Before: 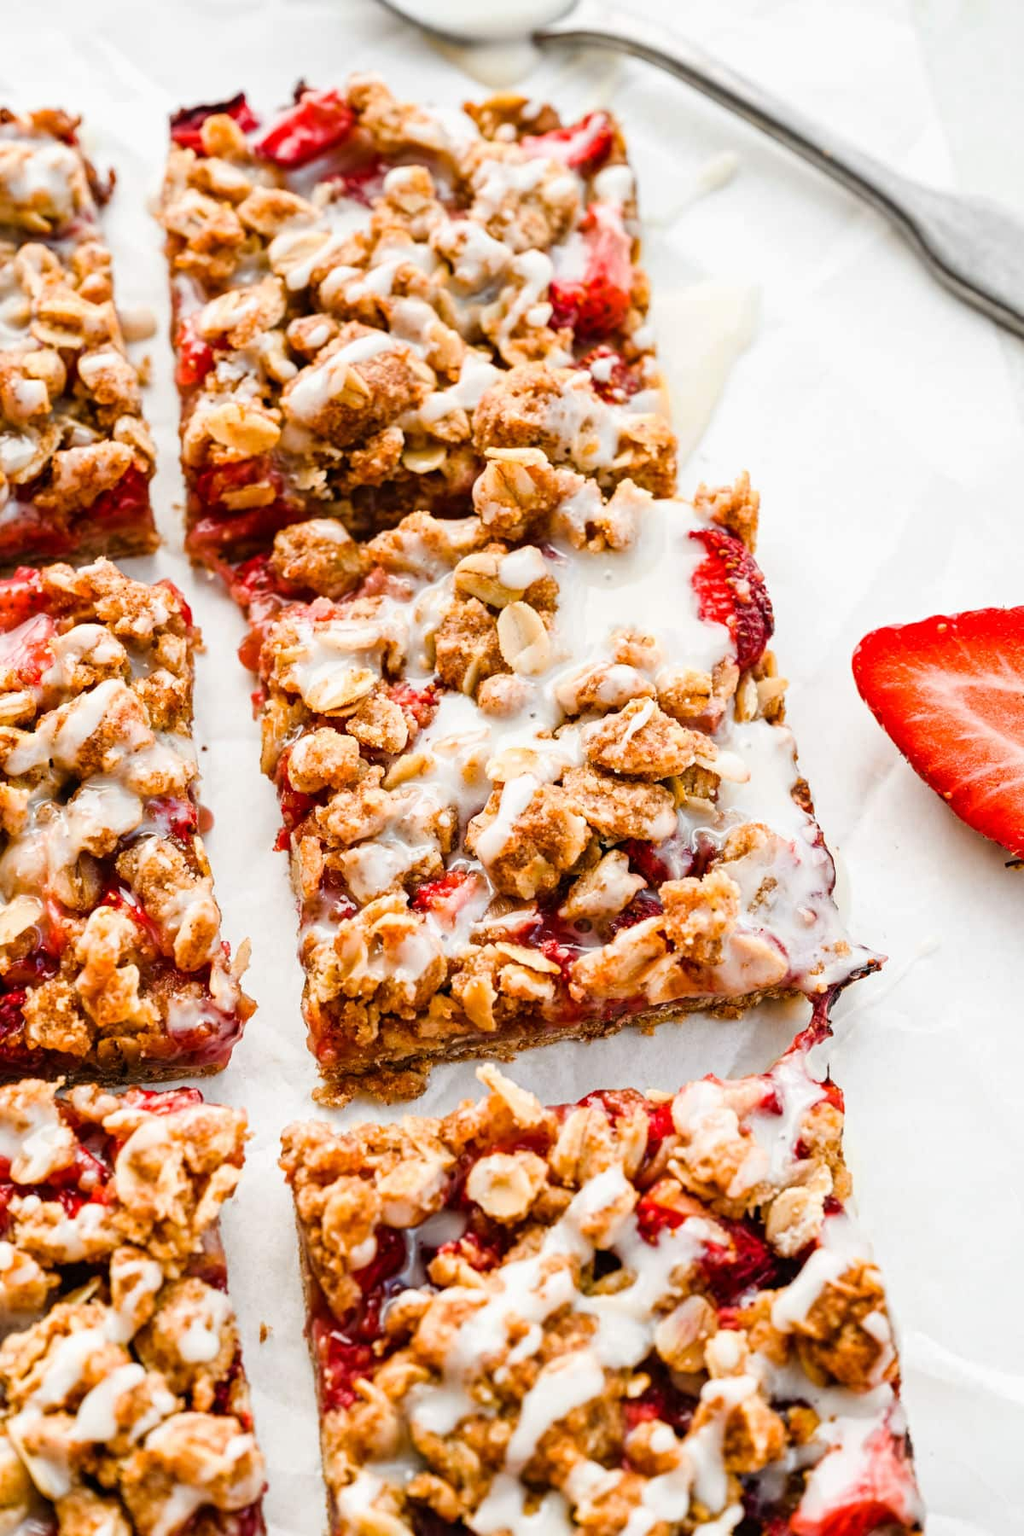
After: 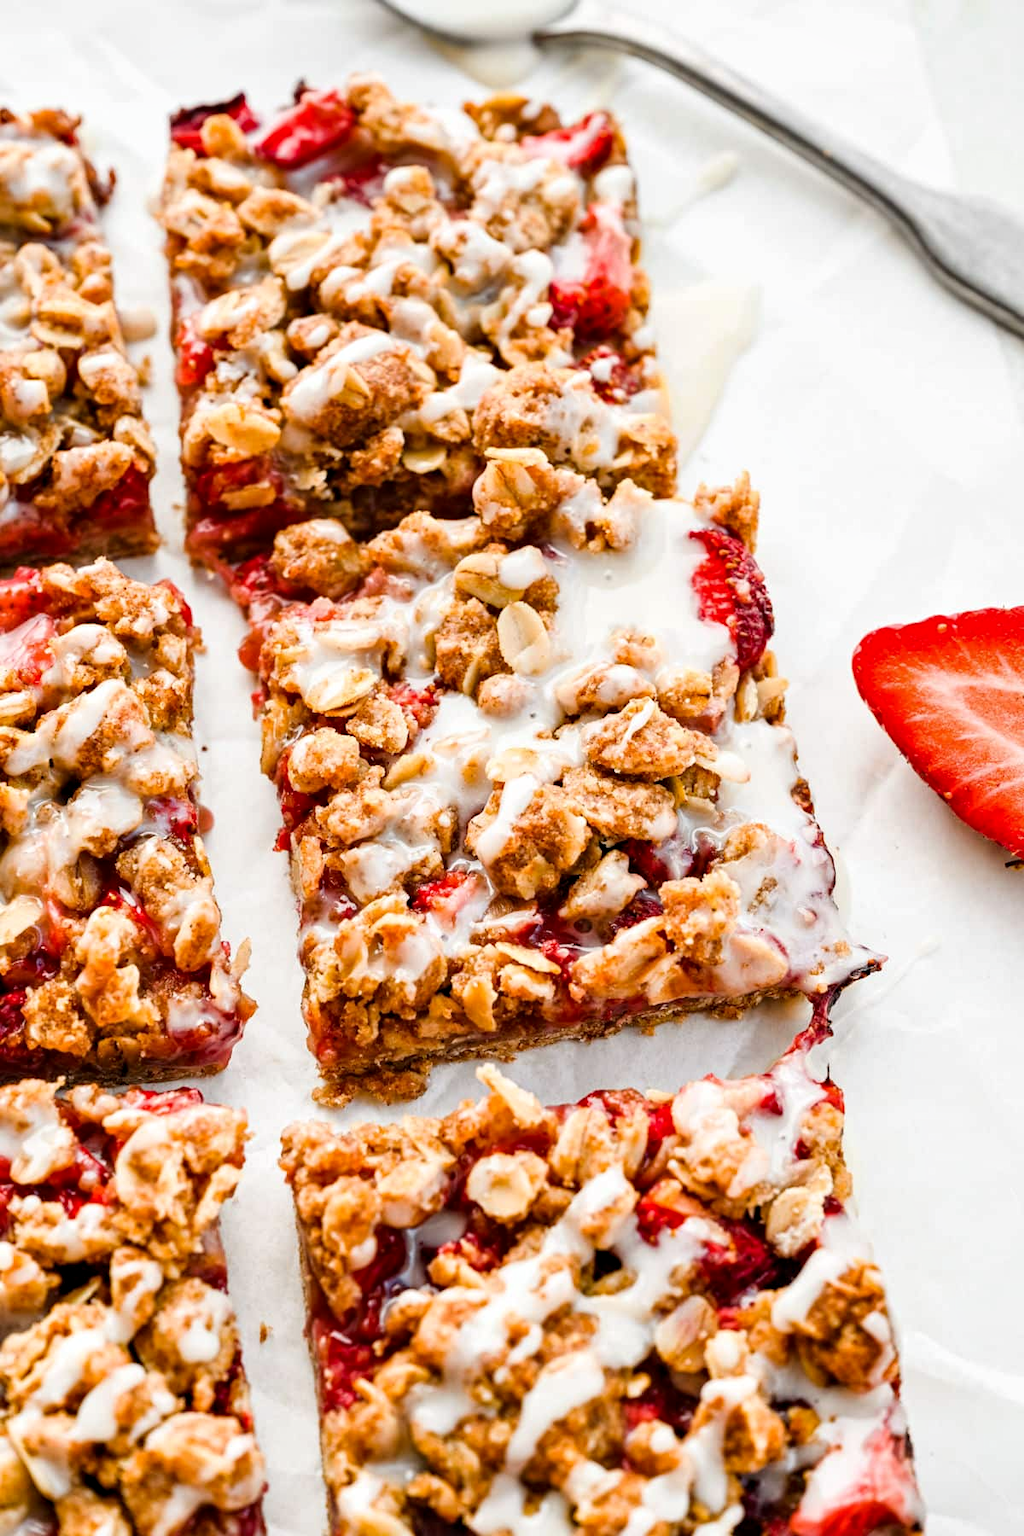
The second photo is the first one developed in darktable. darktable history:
white balance: red 1, blue 1
contrast equalizer: octaves 7, y [[0.6 ×6], [0.55 ×6], [0 ×6], [0 ×6], [0 ×6]], mix 0.15
